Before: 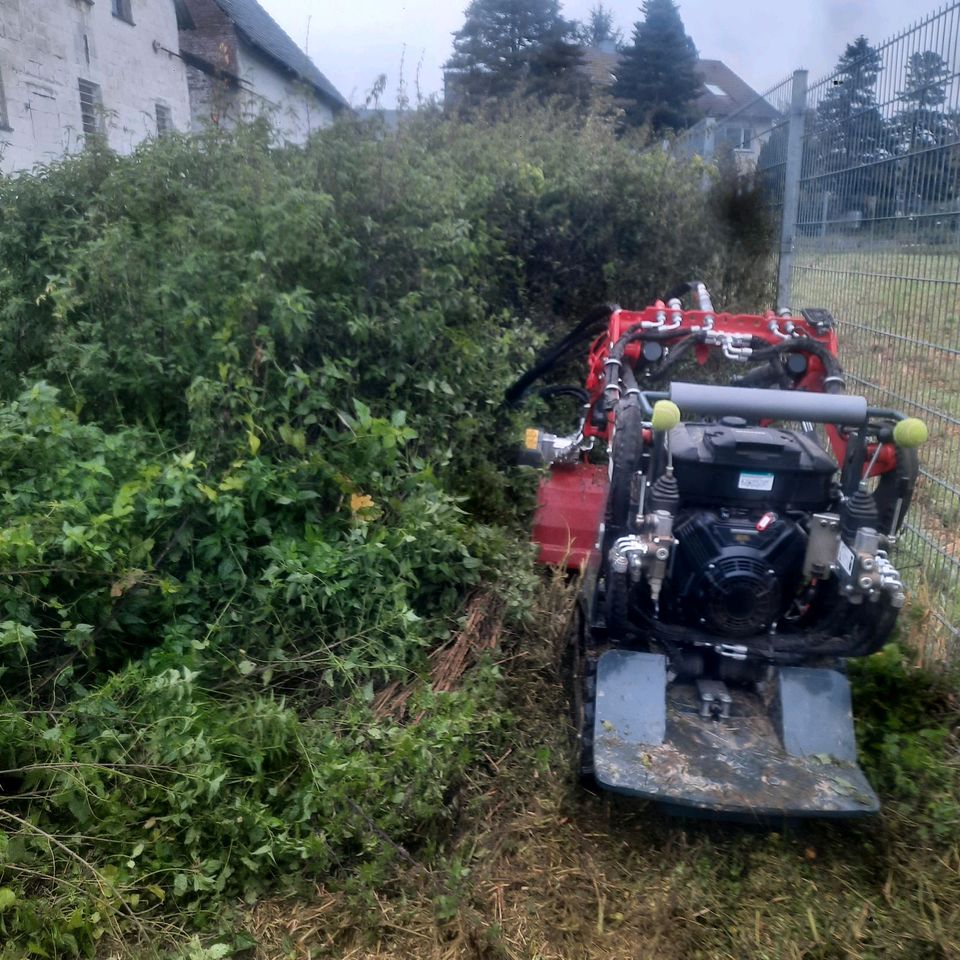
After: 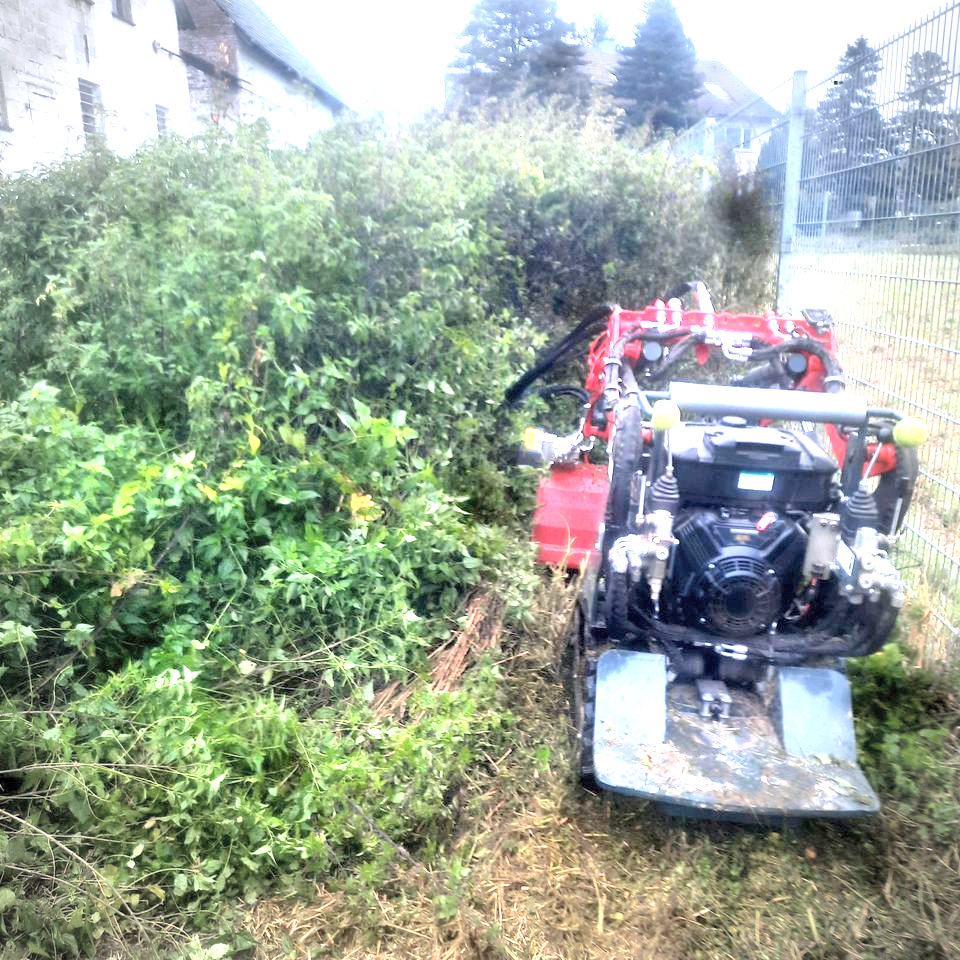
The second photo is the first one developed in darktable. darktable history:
color correction: highlights b* -0.031
vignetting: automatic ratio true
contrast brightness saturation: brightness 0.154
exposure: exposure 2.175 EV, compensate highlight preservation false
